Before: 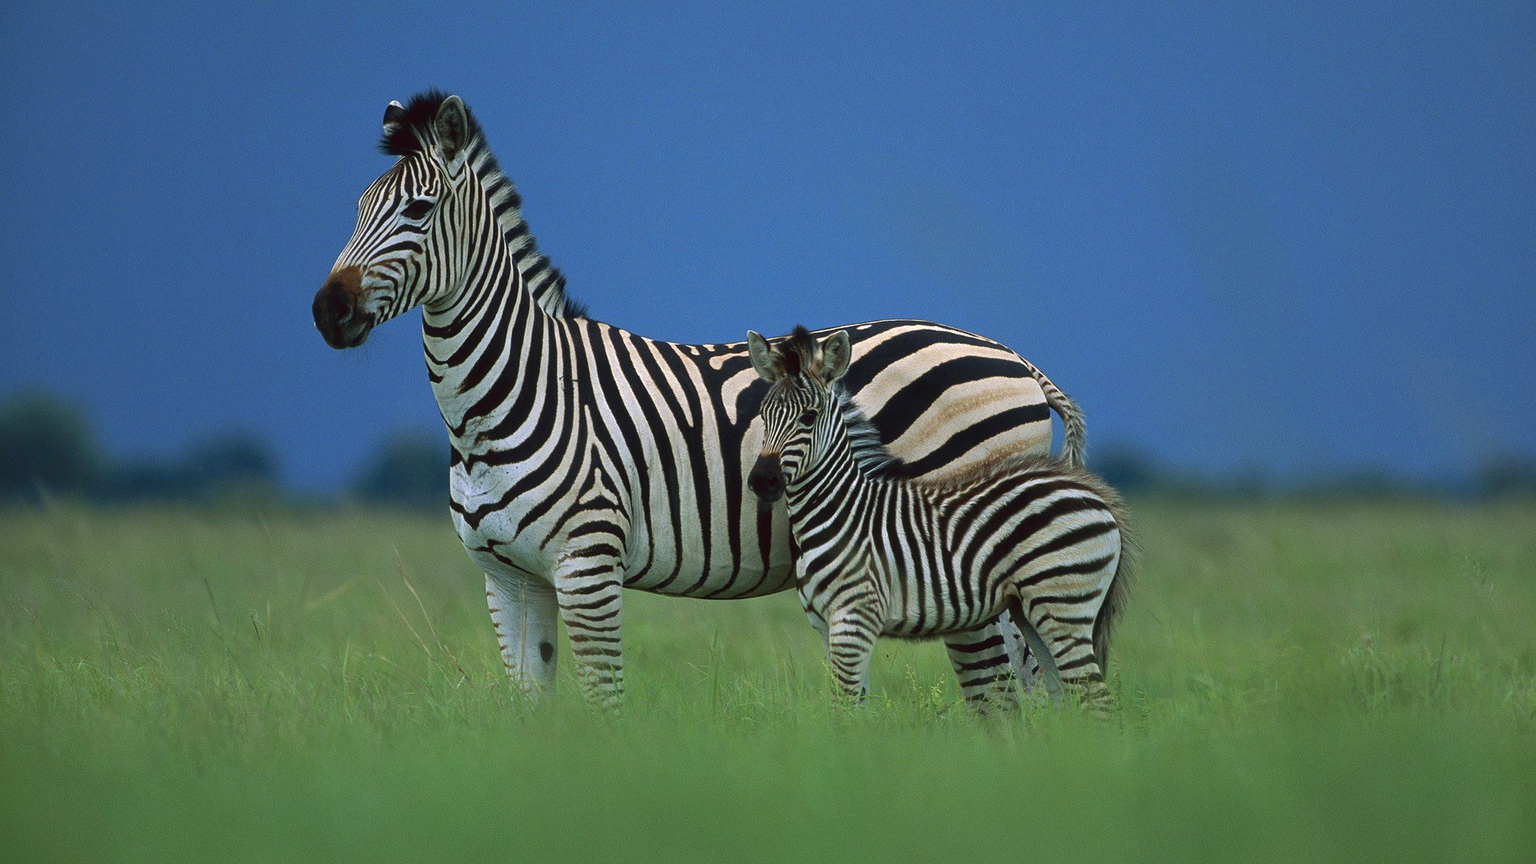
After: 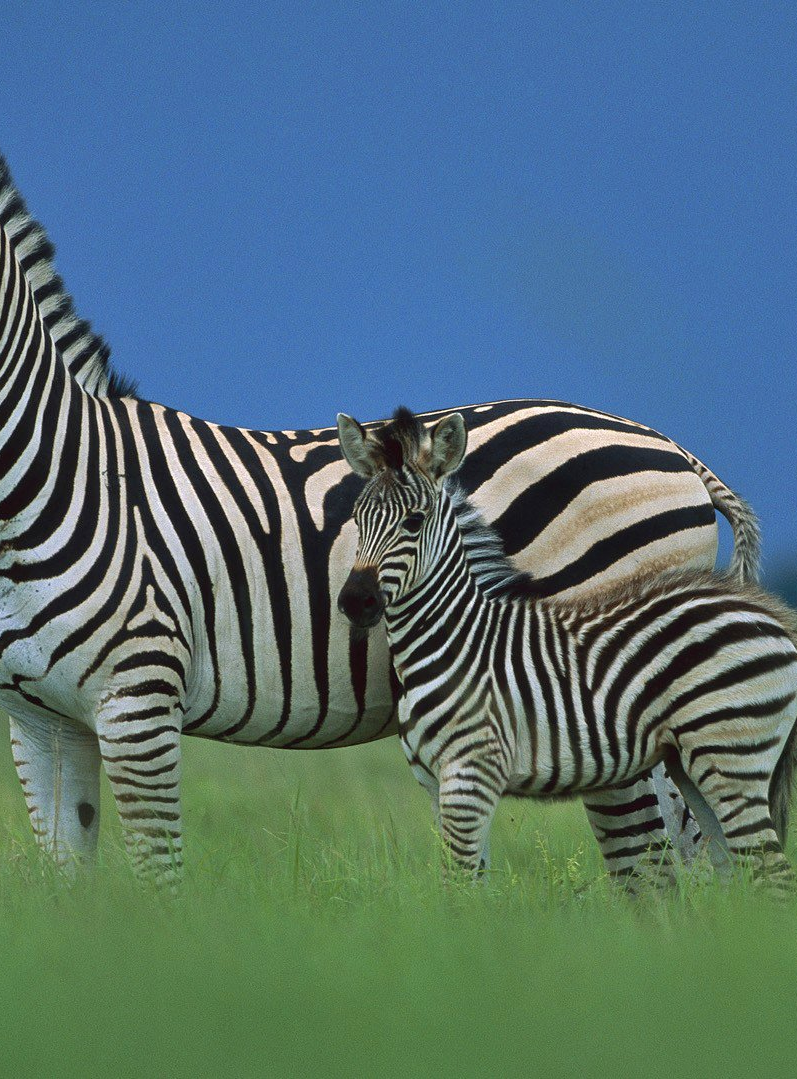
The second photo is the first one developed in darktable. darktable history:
shadows and highlights: shadows 74.7, highlights -24.86, soften with gaussian
crop: left 31.14%, right 27.312%
